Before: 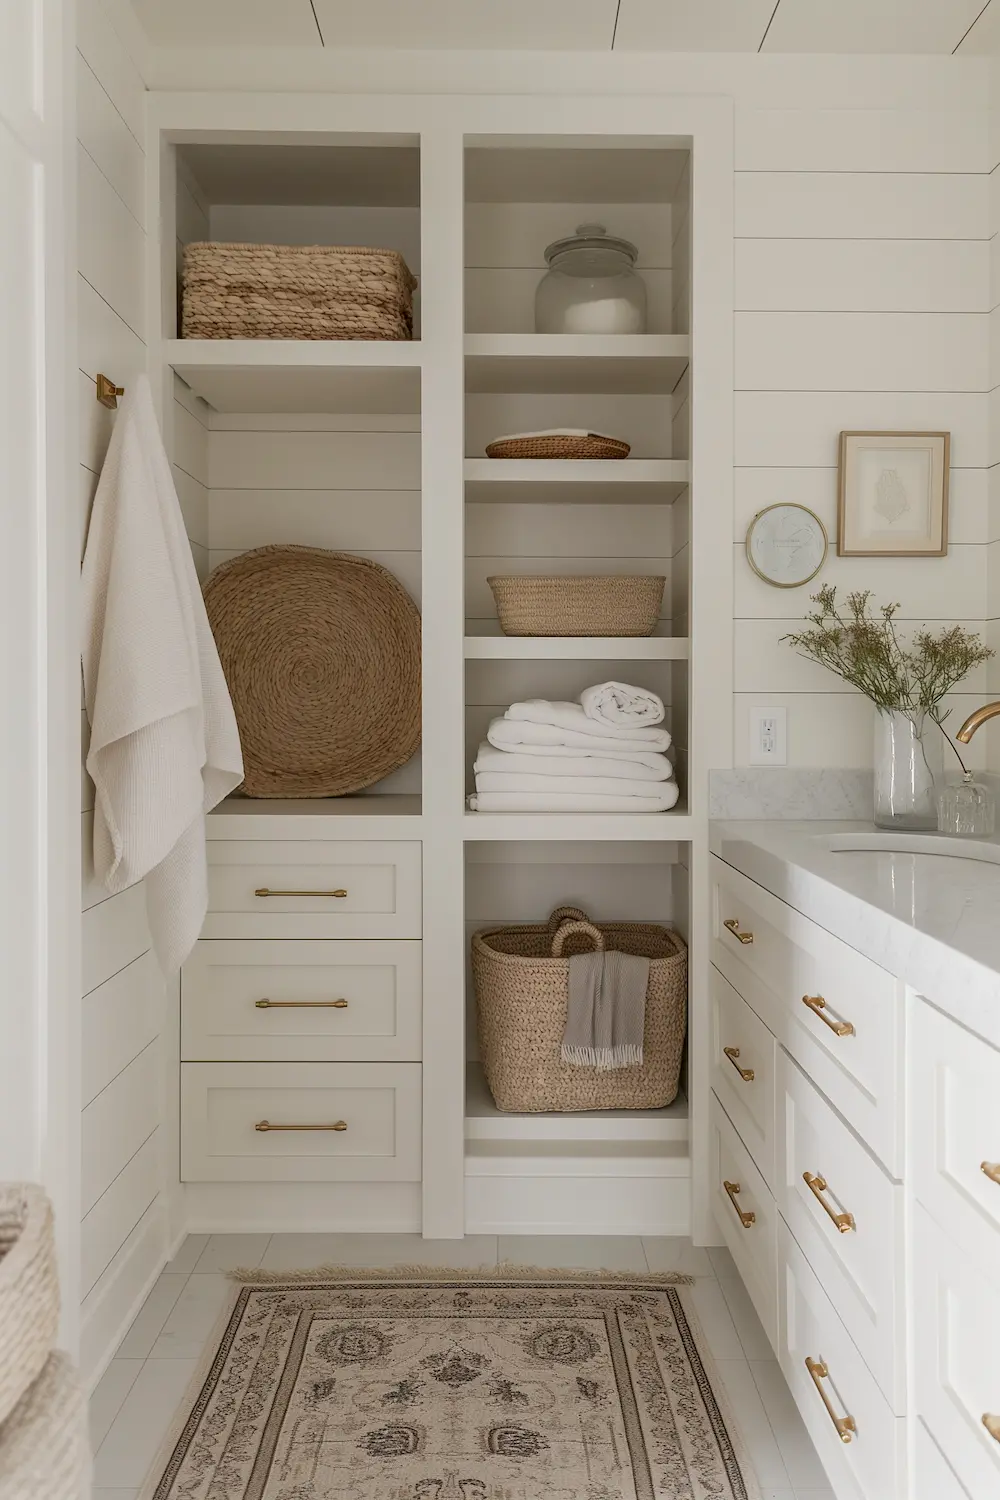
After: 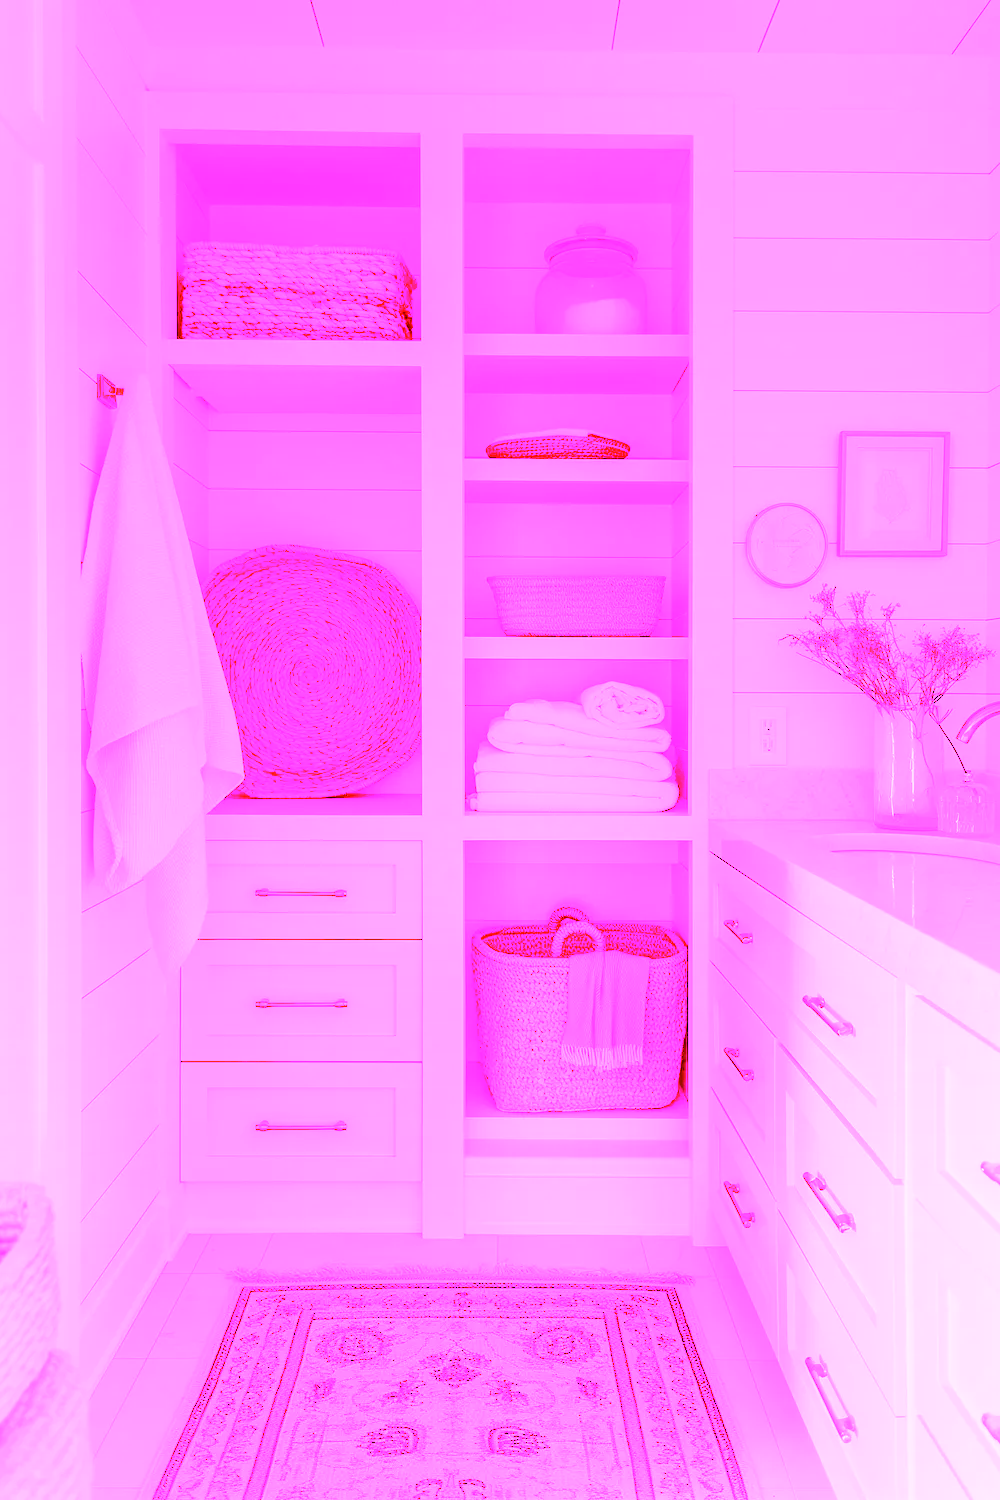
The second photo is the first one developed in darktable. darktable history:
white balance: red 8, blue 8
graduated density: on, module defaults
